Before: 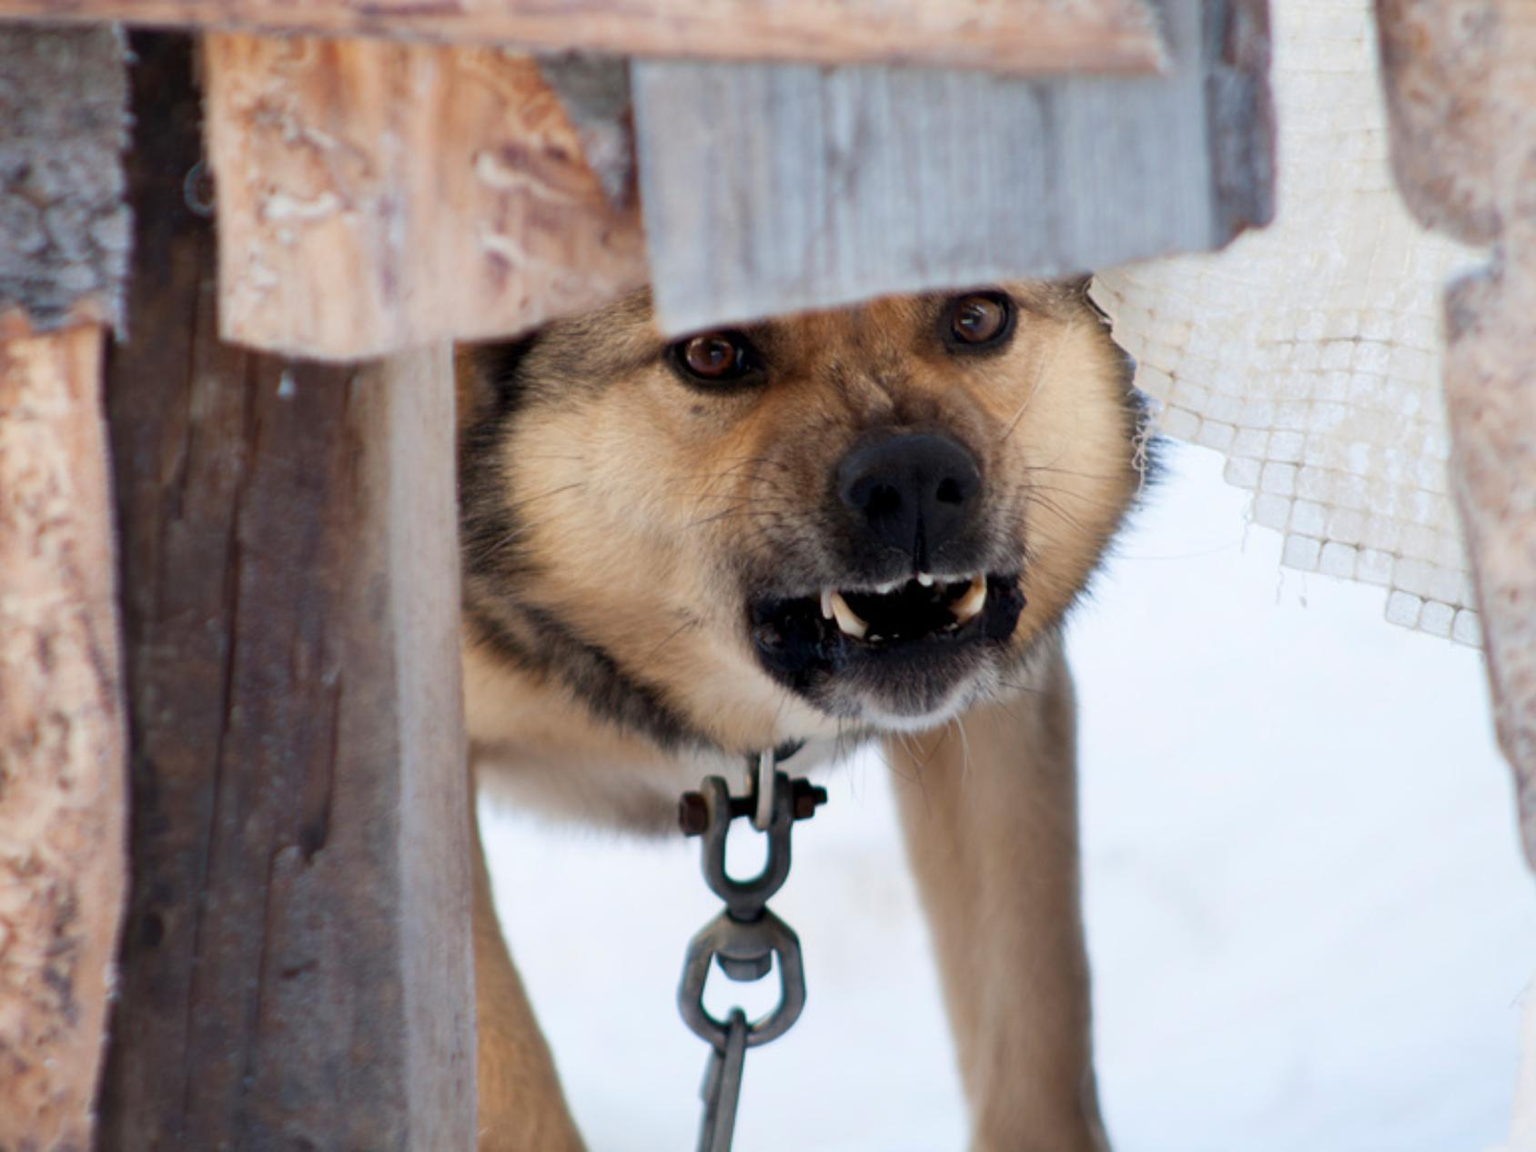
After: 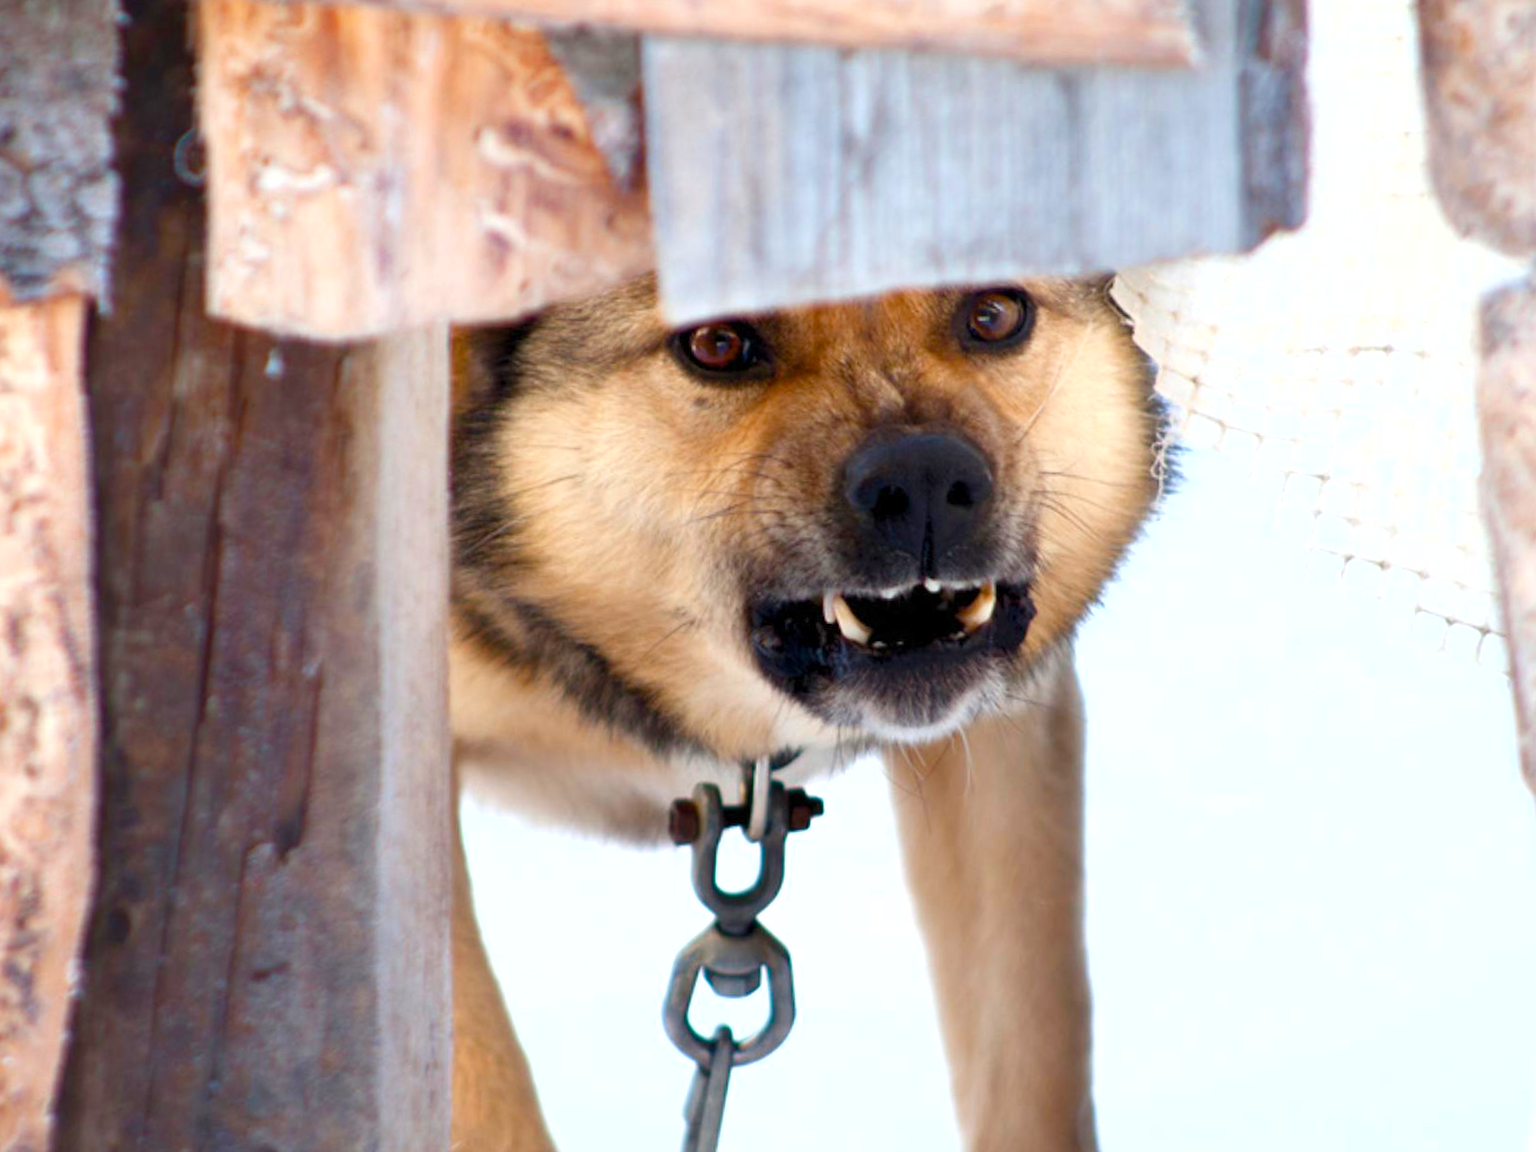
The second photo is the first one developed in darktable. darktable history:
exposure: exposure 0.64 EV, compensate highlight preservation false
crop and rotate: angle -1.69°
color balance rgb: perceptual saturation grading › global saturation 35%, perceptual saturation grading › highlights -25%, perceptual saturation grading › shadows 25%, global vibrance 10%
fill light: on, module defaults
